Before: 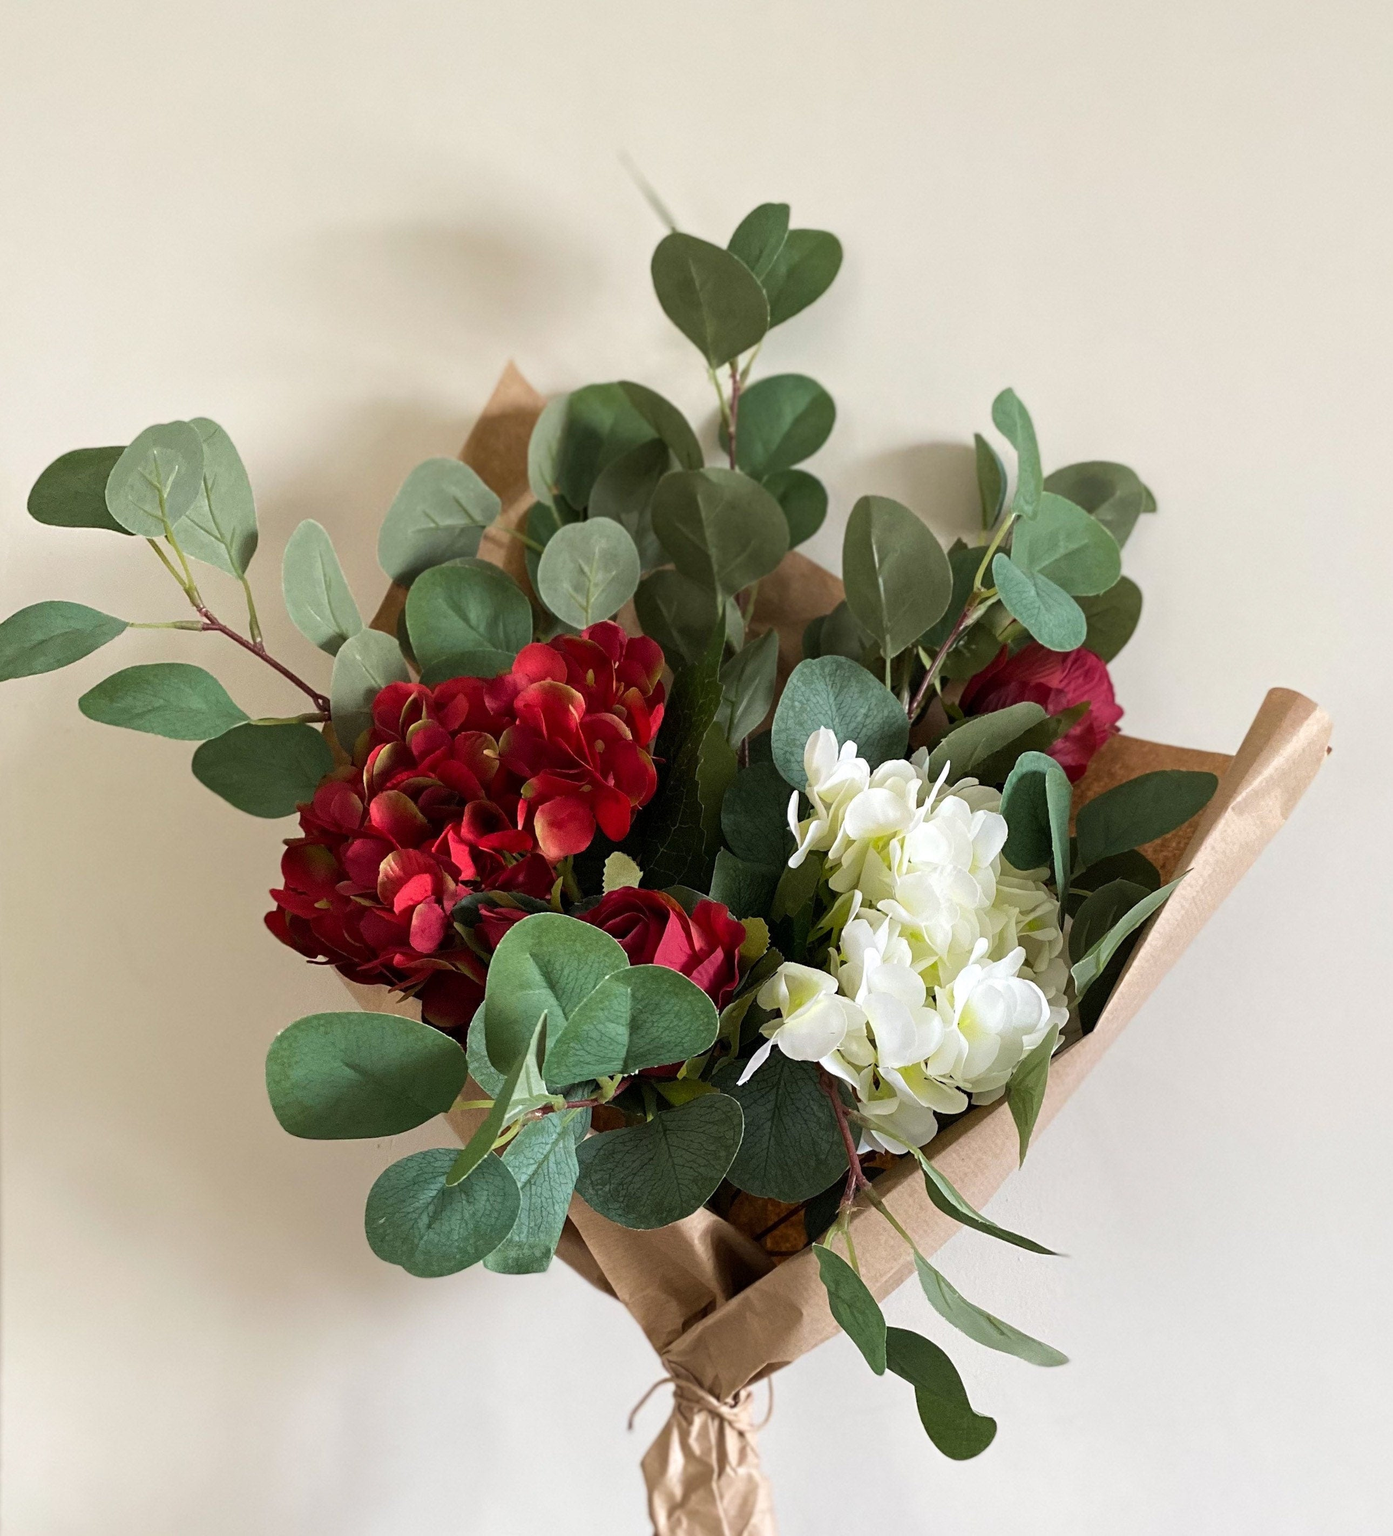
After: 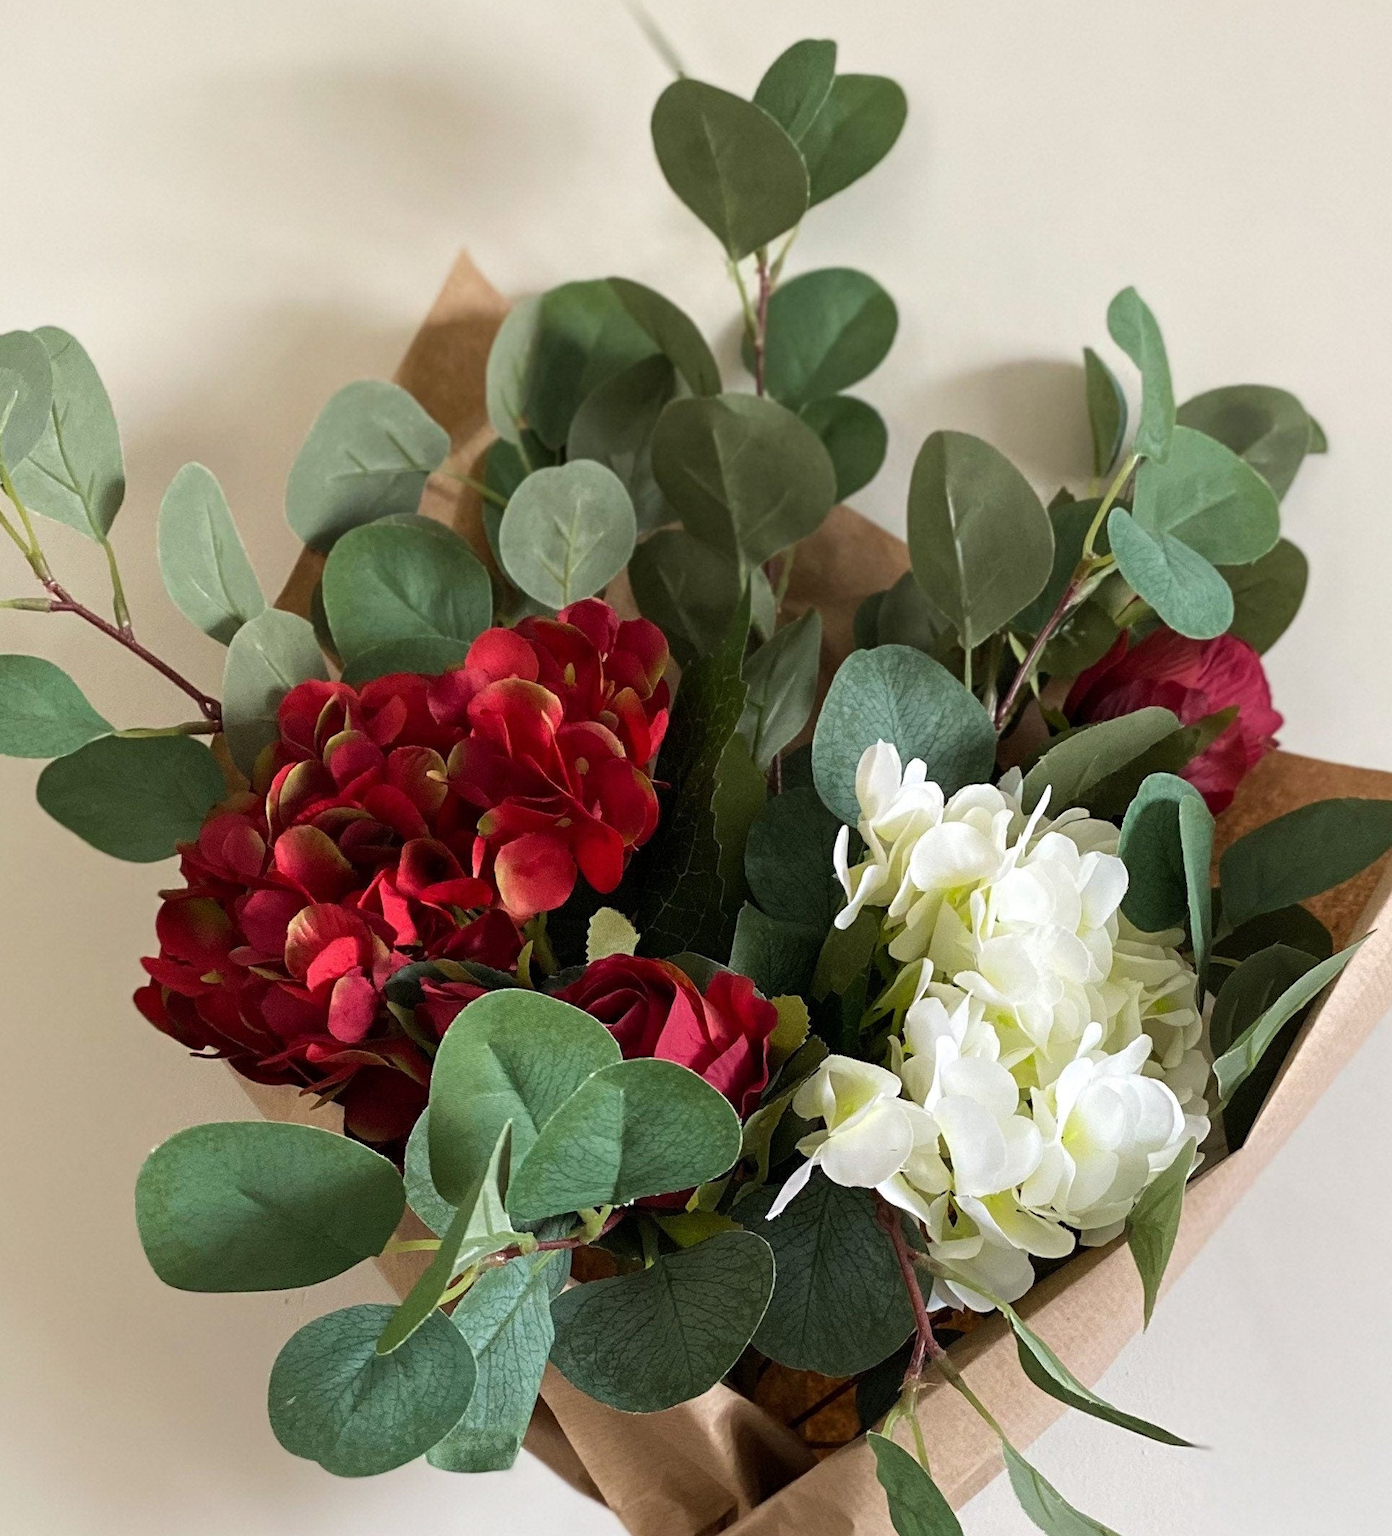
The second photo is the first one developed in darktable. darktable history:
tone equalizer: on, module defaults
crop and rotate: left 11.831%, top 11.346%, right 13.429%, bottom 13.899%
